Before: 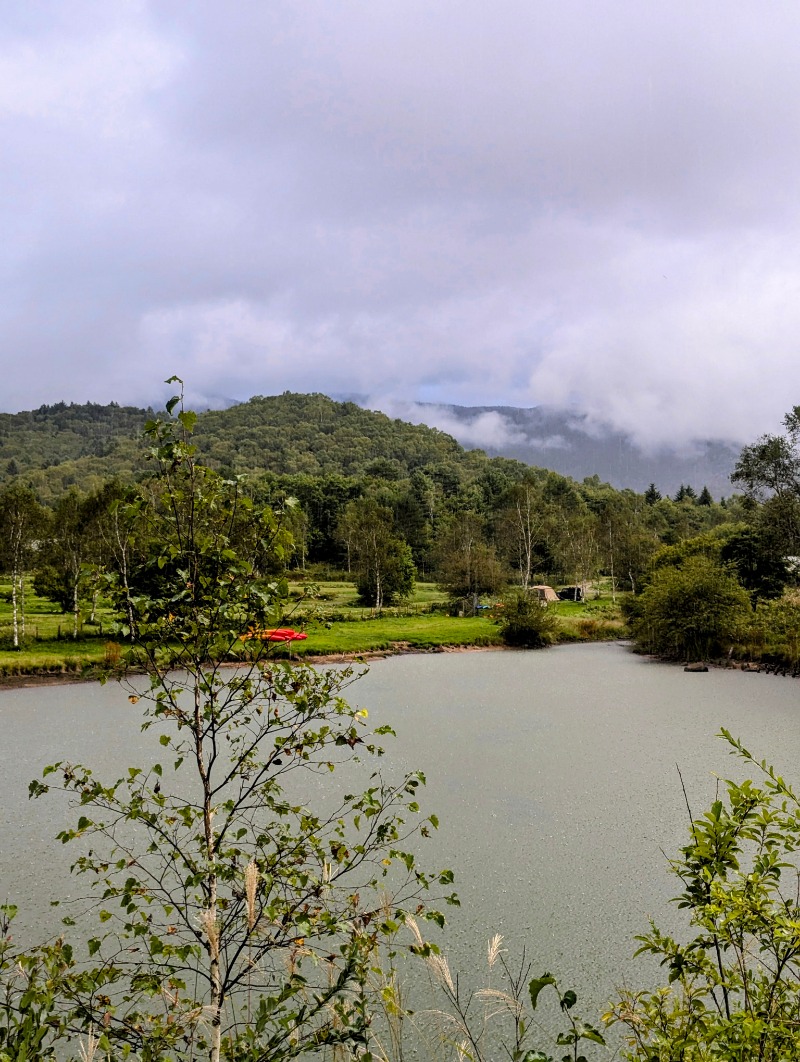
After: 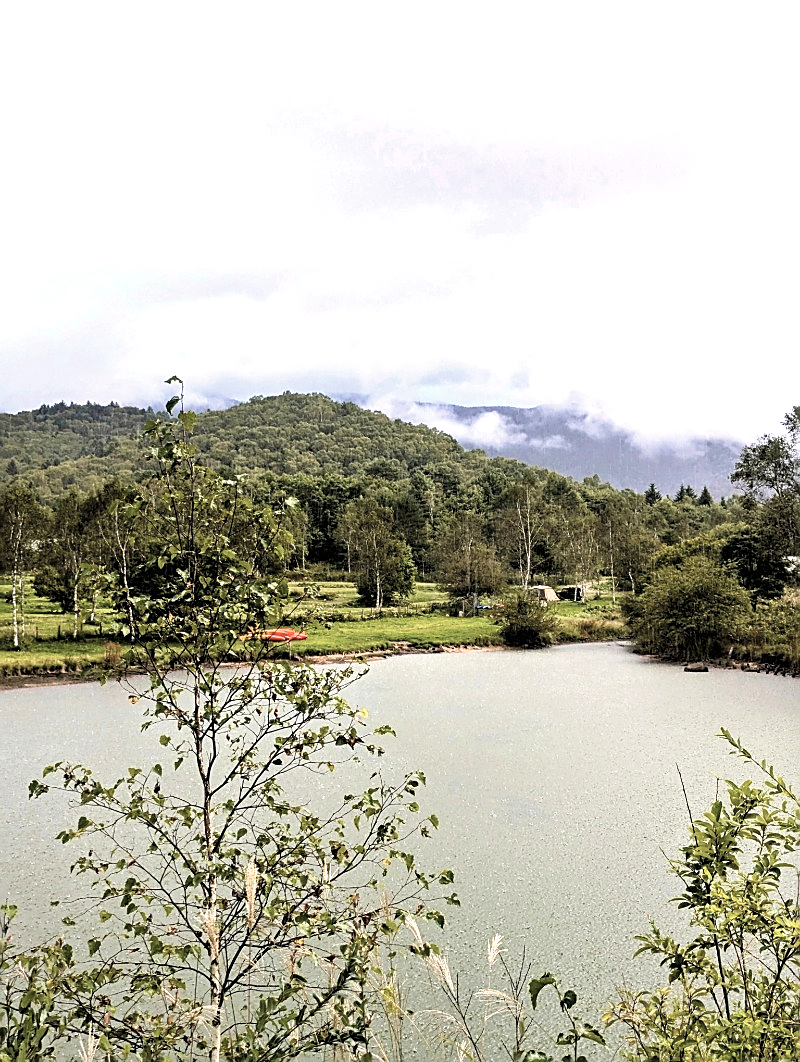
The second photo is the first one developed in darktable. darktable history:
exposure: black level correction 0, exposure 0.949 EV, compensate highlight preservation false
velvia: on, module defaults
color balance rgb: shadows lift › hue 86.16°, power › hue 309.58°, perceptual saturation grading › global saturation 9.689%, global vibrance 20%
sharpen: on, module defaults
color zones: curves: ch0 [(0, 0.559) (0.153, 0.551) (0.229, 0.5) (0.429, 0.5) (0.571, 0.5) (0.714, 0.5) (0.857, 0.5) (1, 0.559)]; ch1 [(0, 0.417) (0.112, 0.336) (0.213, 0.26) (0.429, 0.34) (0.571, 0.35) (0.683, 0.331) (0.857, 0.344) (1, 0.417)]
tone equalizer: edges refinement/feathering 500, mask exposure compensation -1.57 EV, preserve details no
